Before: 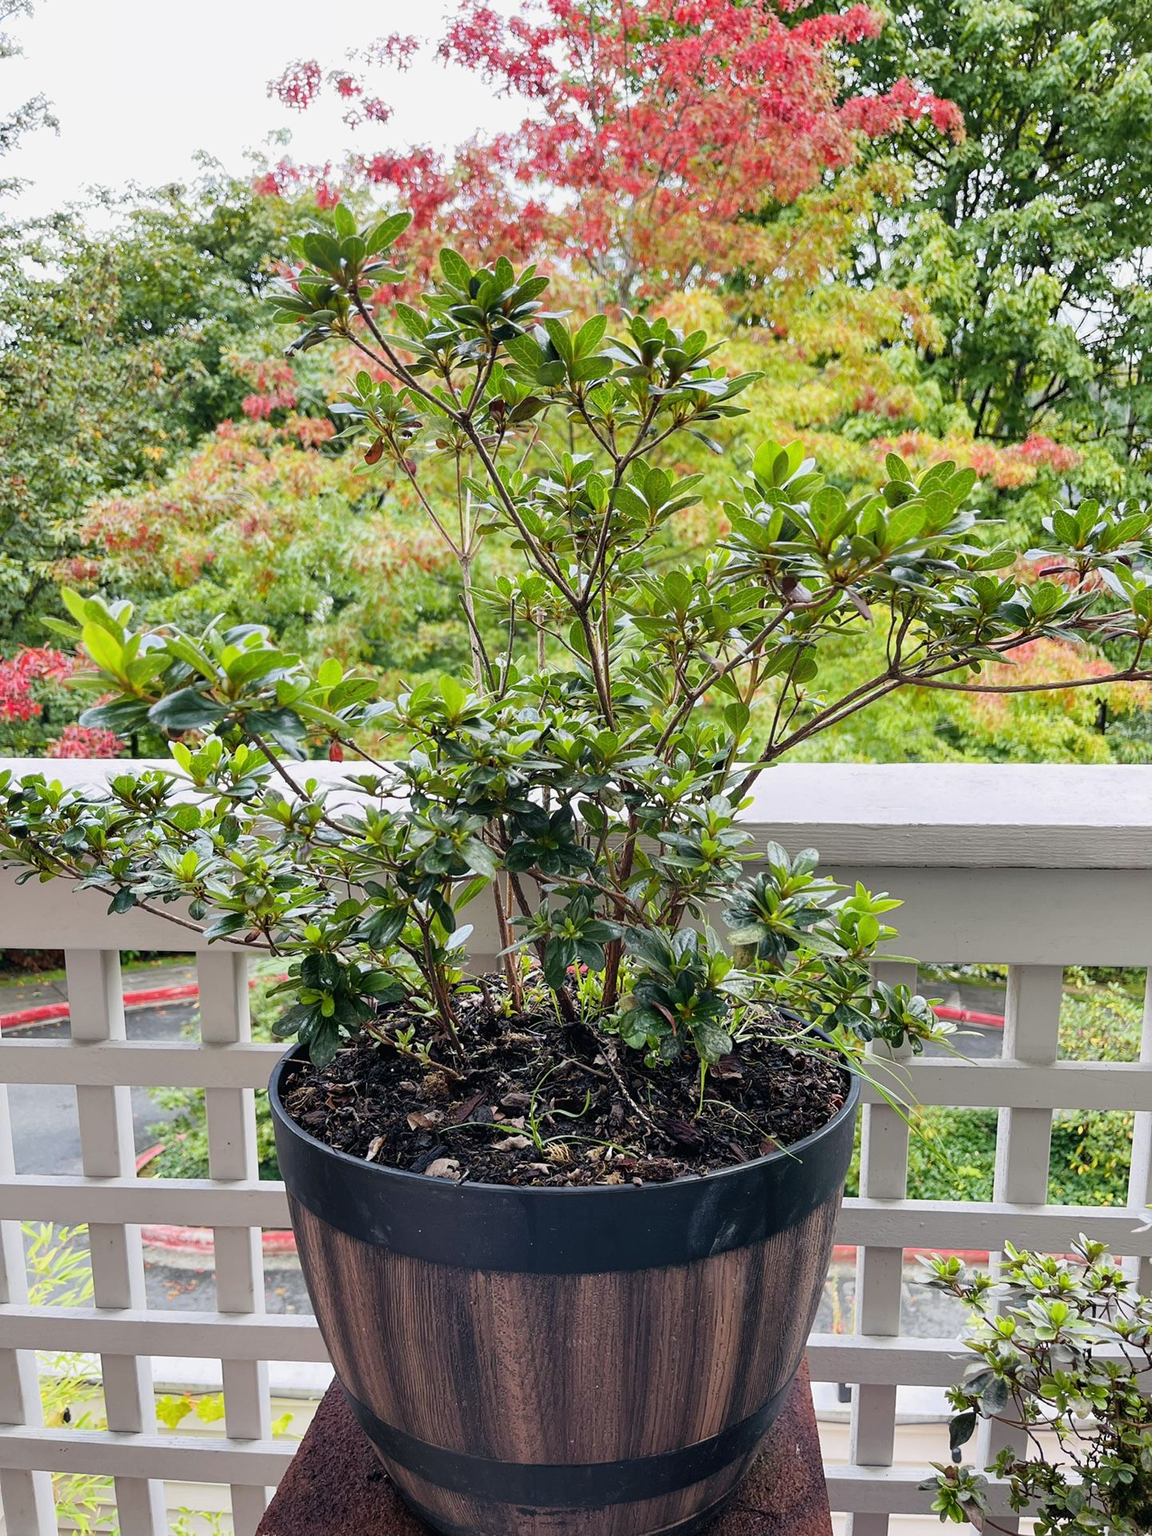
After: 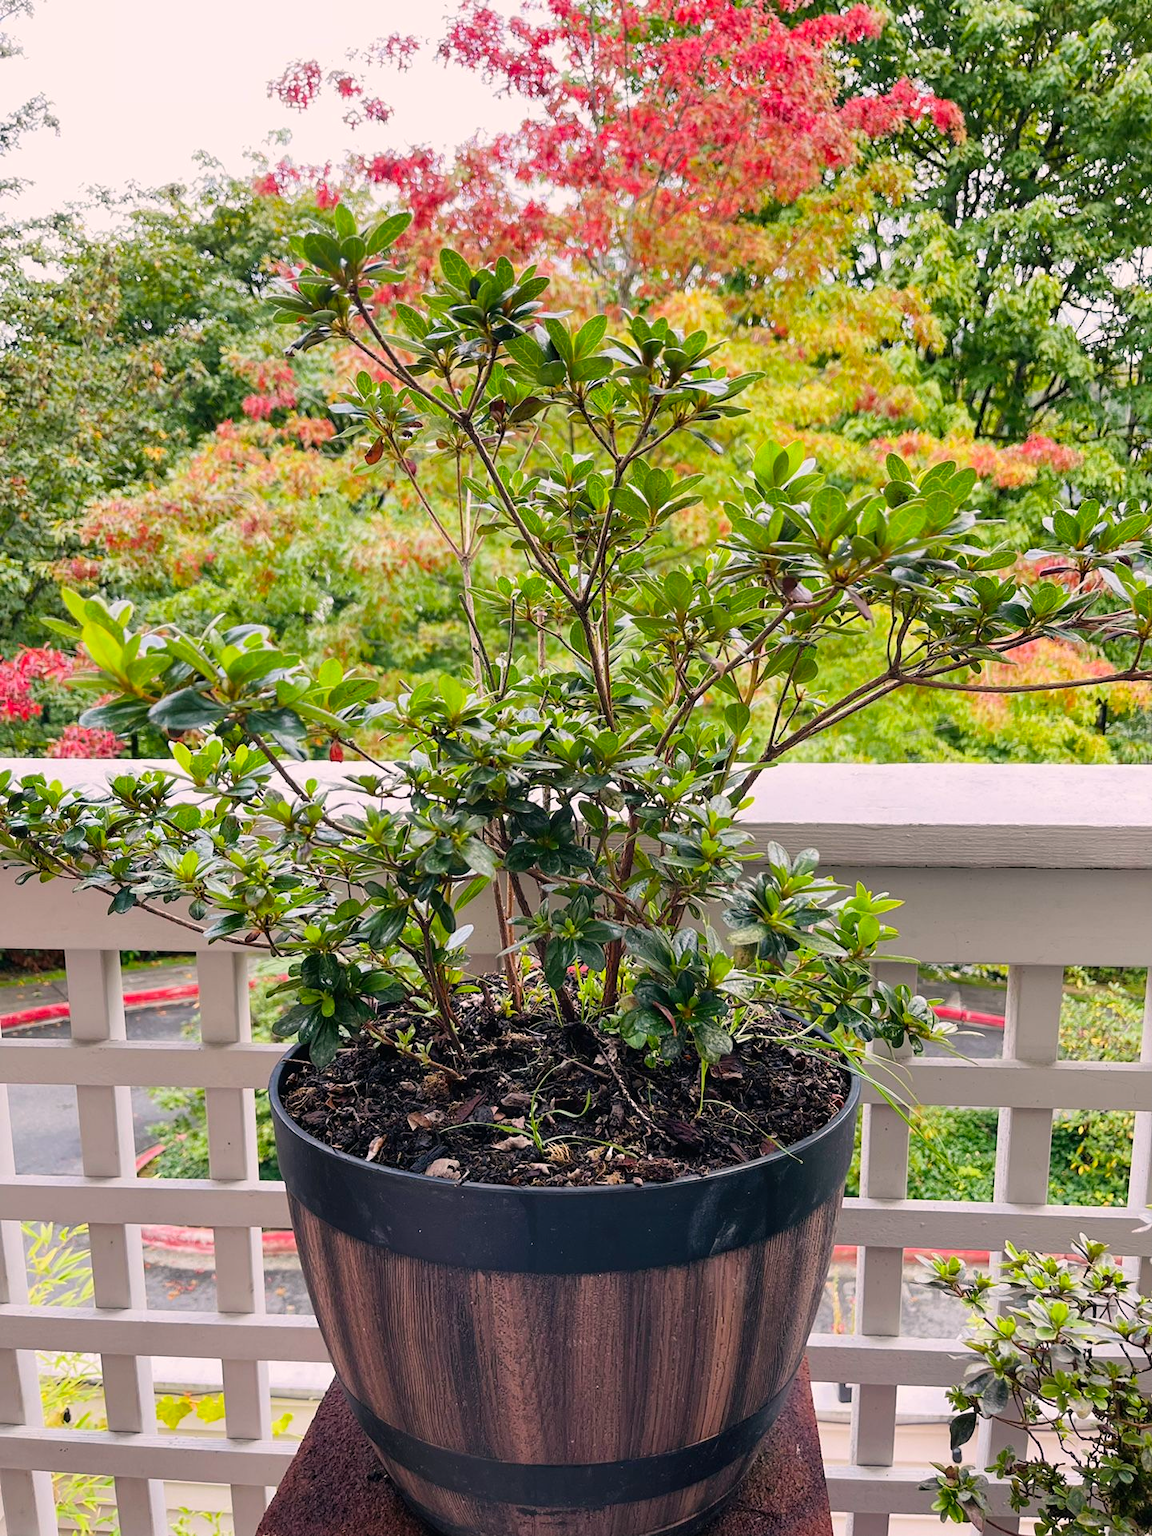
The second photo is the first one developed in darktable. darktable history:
color correction: highlights a* 7.1, highlights b* 3.87
